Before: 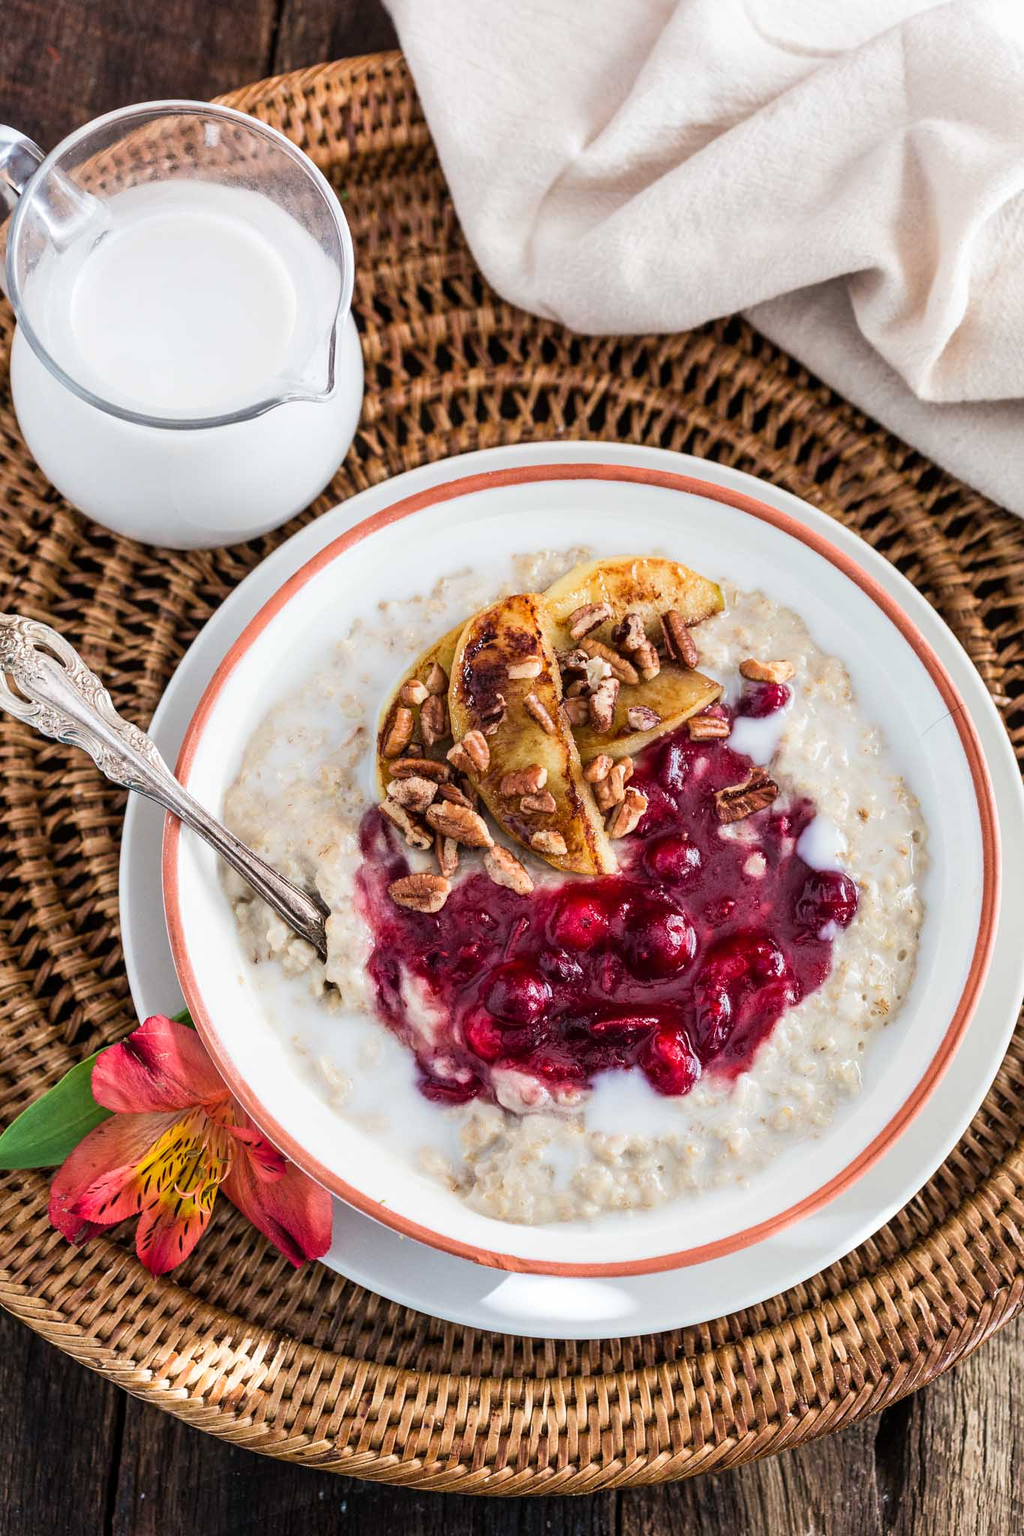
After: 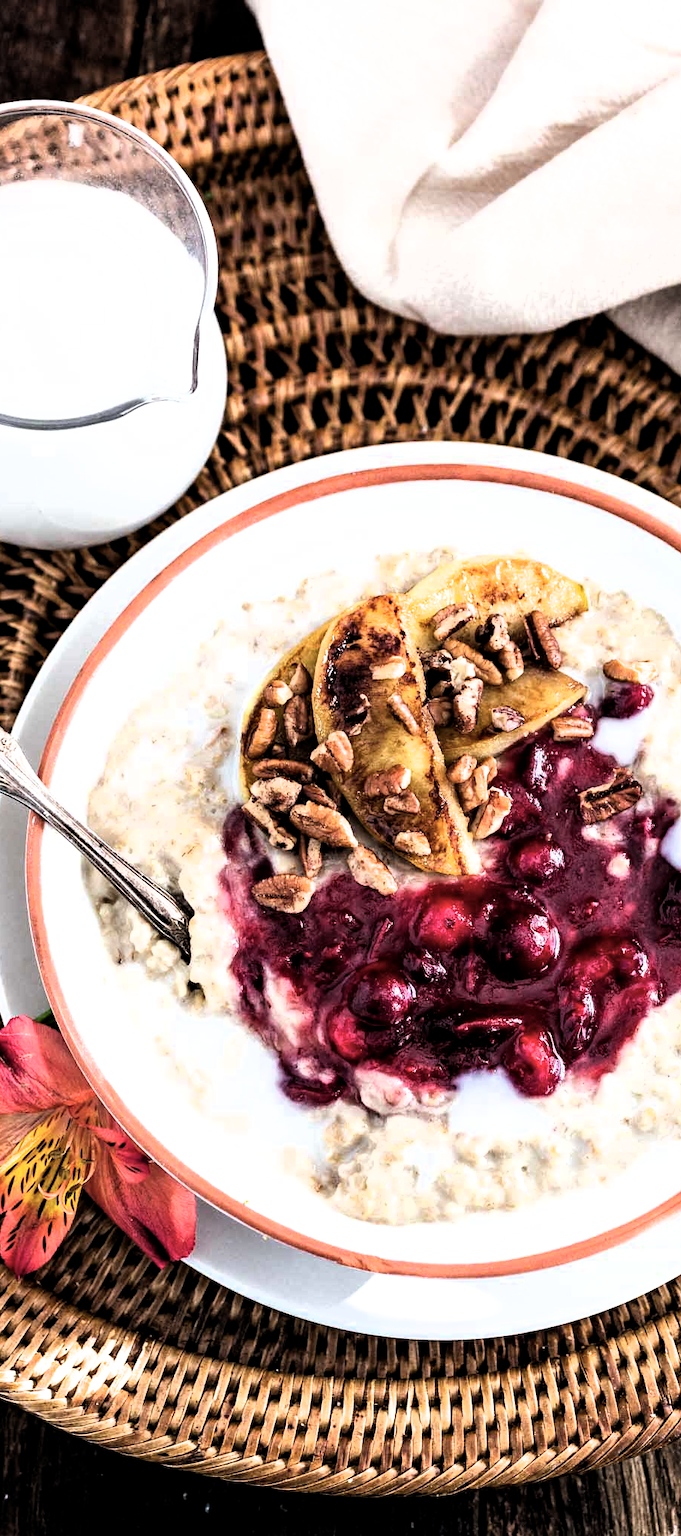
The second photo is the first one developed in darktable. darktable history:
local contrast: mode bilateral grid, contrast 10, coarseness 25, detail 112%, midtone range 0.2
crop and rotate: left 13.35%, right 20.06%
haze removal: compatibility mode true, adaptive false
filmic rgb: black relative exposure -8.27 EV, white relative exposure 2.24 EV, hardness 7.07, latitude 85.99%, contrast 1.684, highlights saturation mix -3.44%, shadows ↔ highlights balance -1.94%, color science v4 (2020)
